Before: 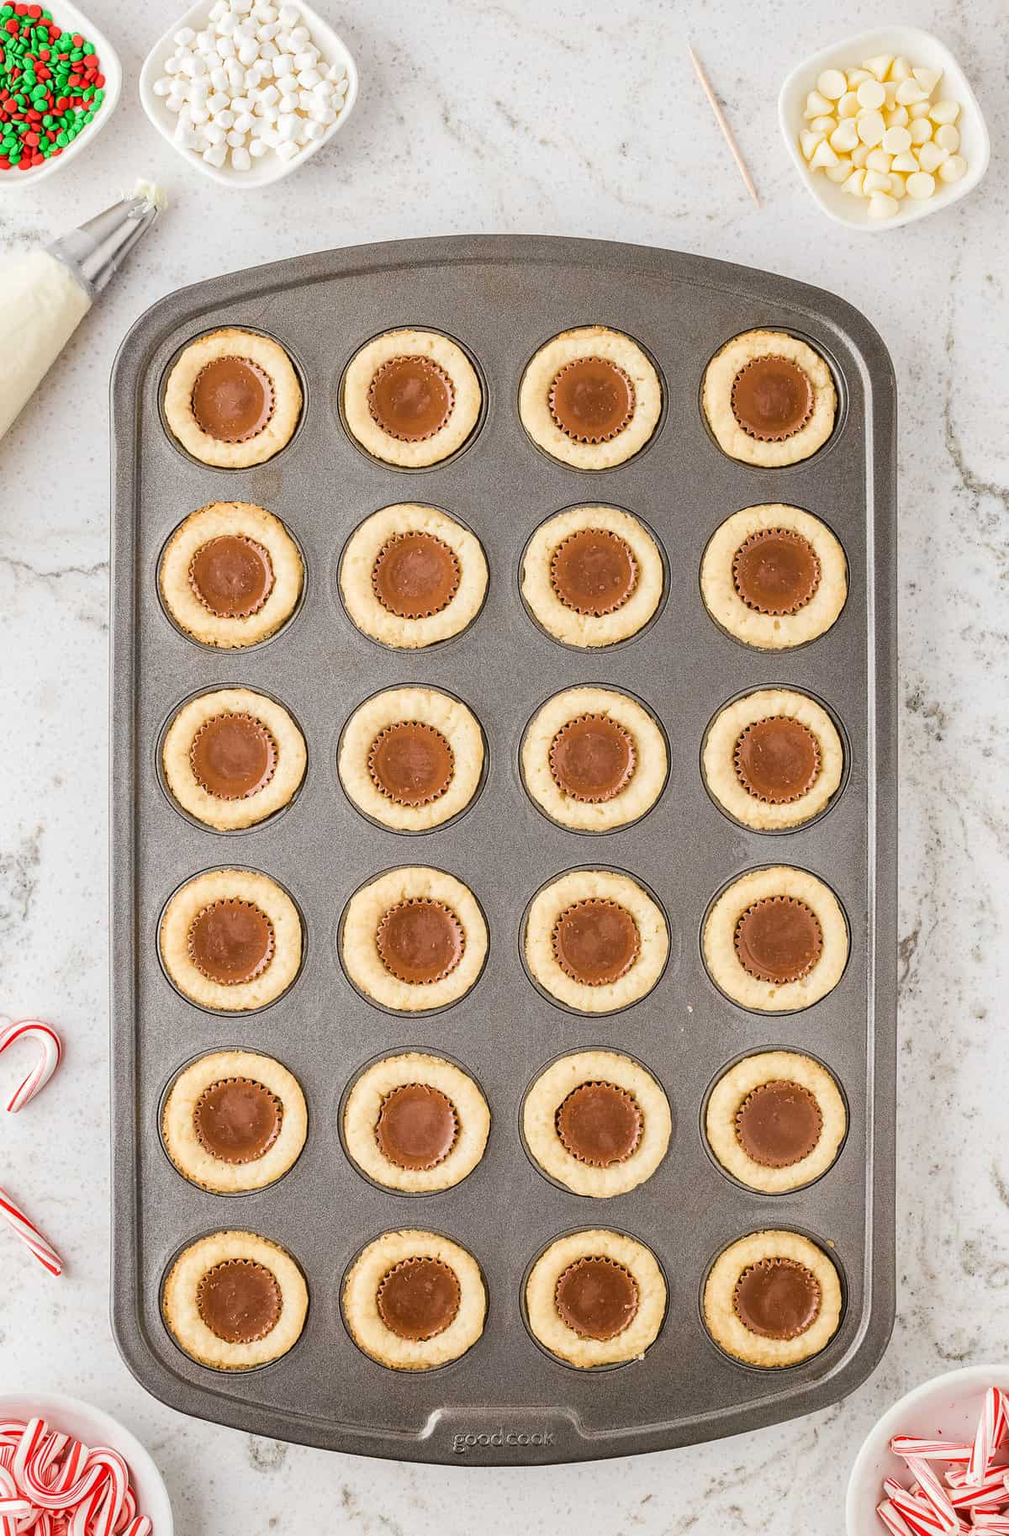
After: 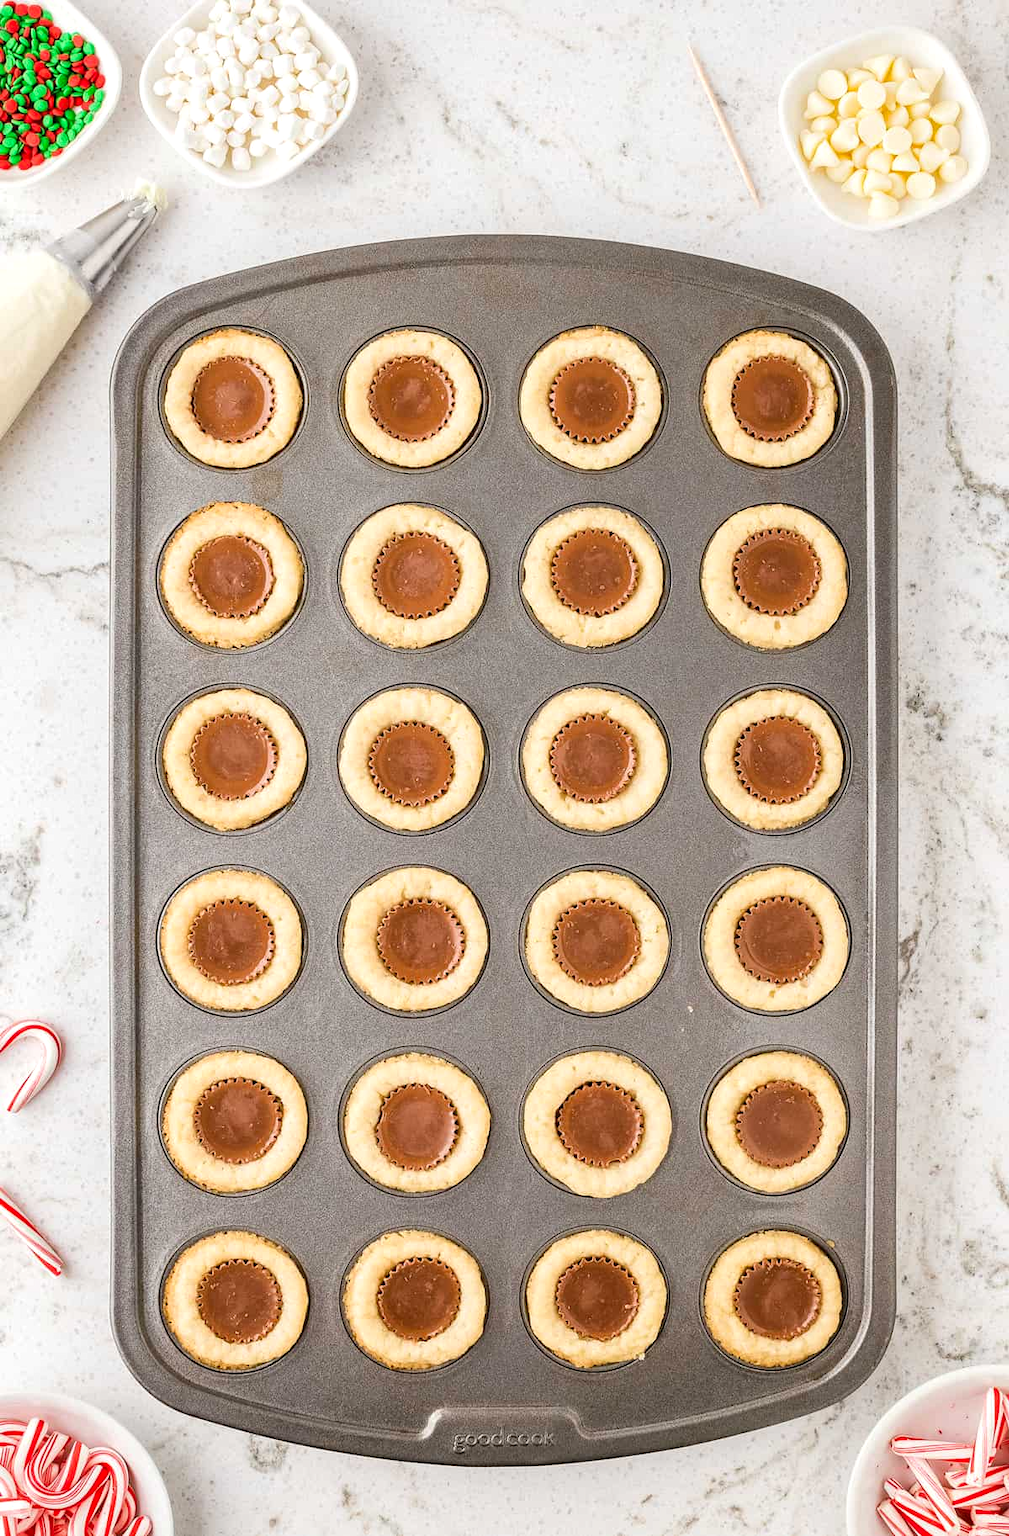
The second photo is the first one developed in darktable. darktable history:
vibrance: vibrance 15%
levels: levels [0, 0.474, 0.947]
